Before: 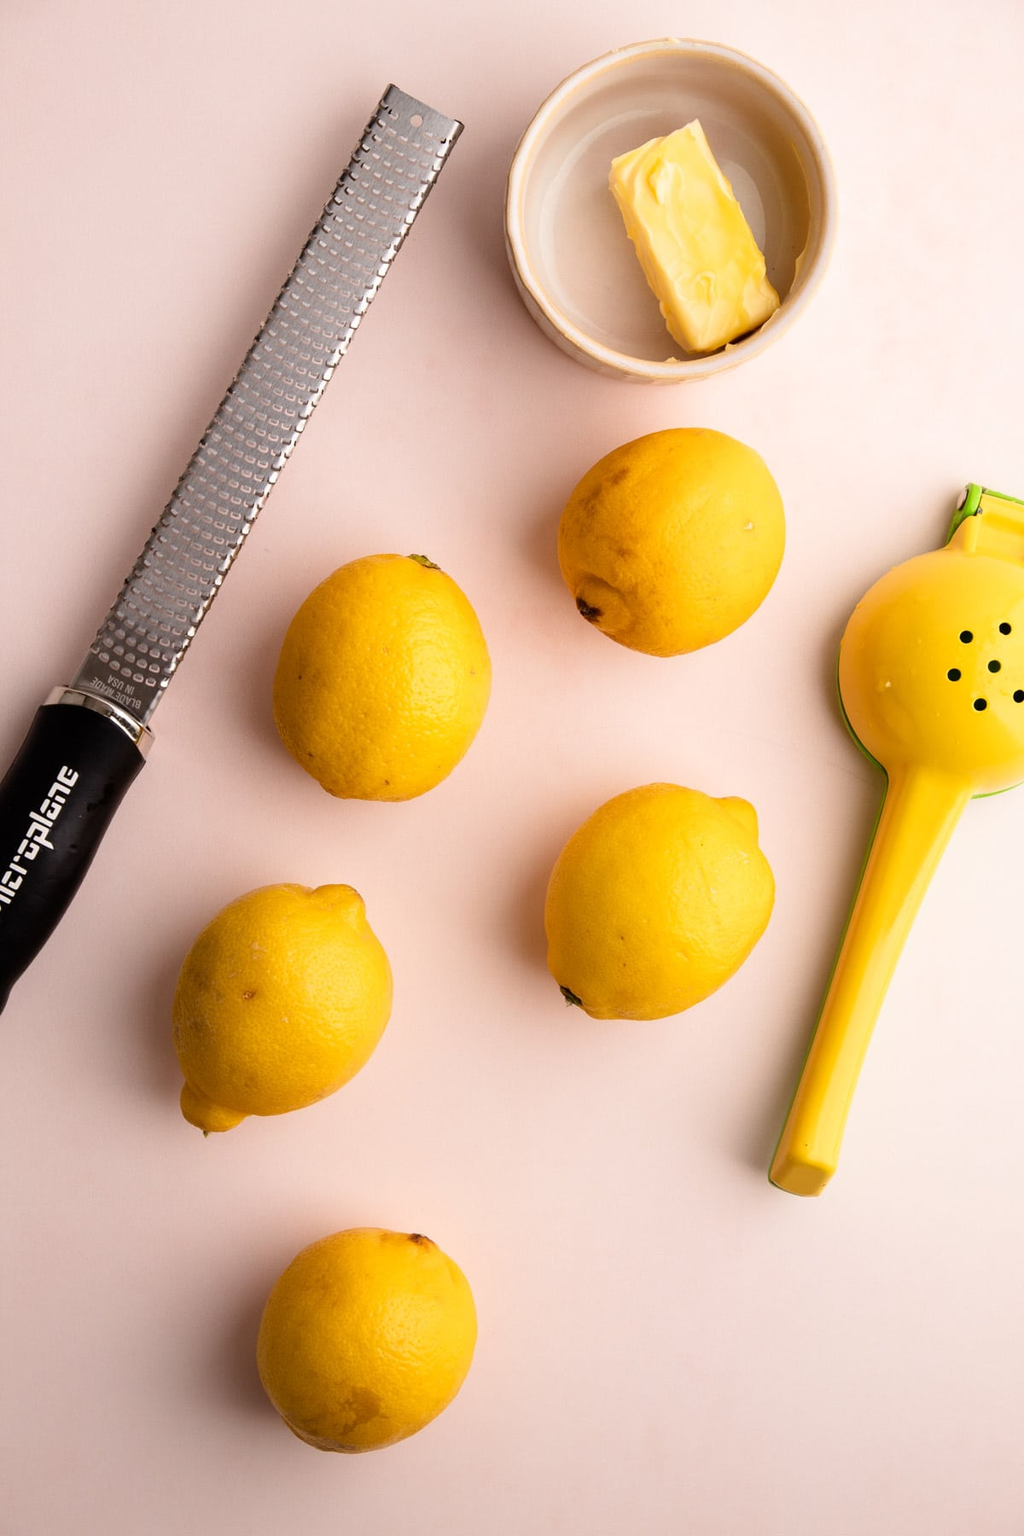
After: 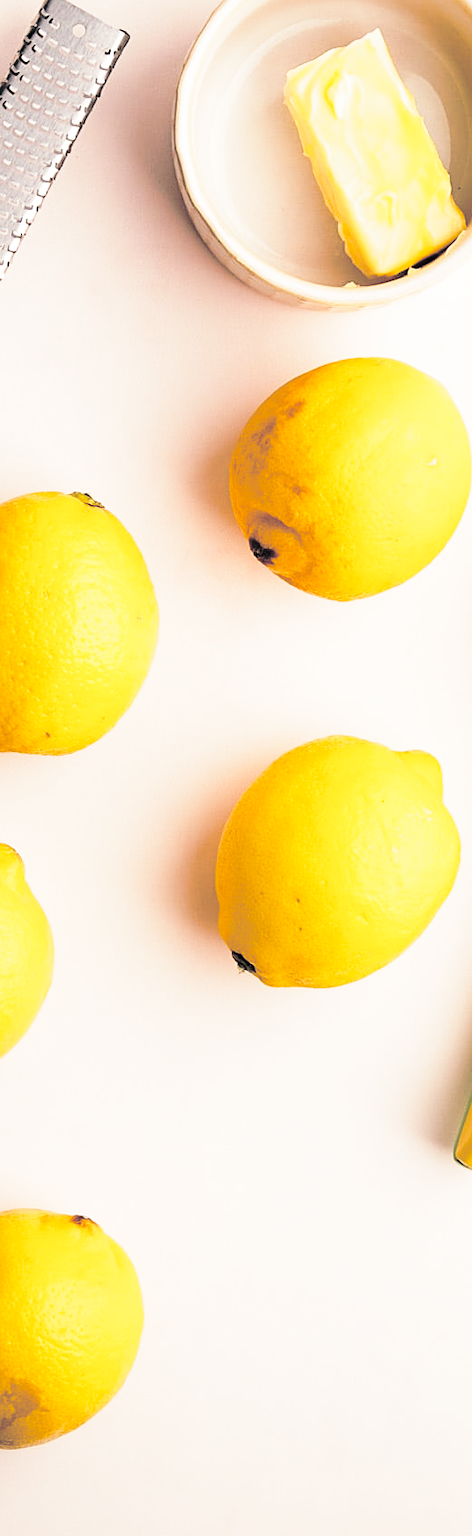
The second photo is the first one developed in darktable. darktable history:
base curve: curves: ch0 [(0, 0) (0.032, 0.037) (0.105, 0.228) (0.435, 0.76) (0.856, 0.983) (1, 1)], preserve colors none
sharpen: on, module defaults
crop: left 33.452%, top 6.025%, right 23.155%
split-toning: shadows › hue 205.2°, shadows › saturation 0.29, highlights › hue 50.4°, highlights › saturation 0.38, balance -49.9
